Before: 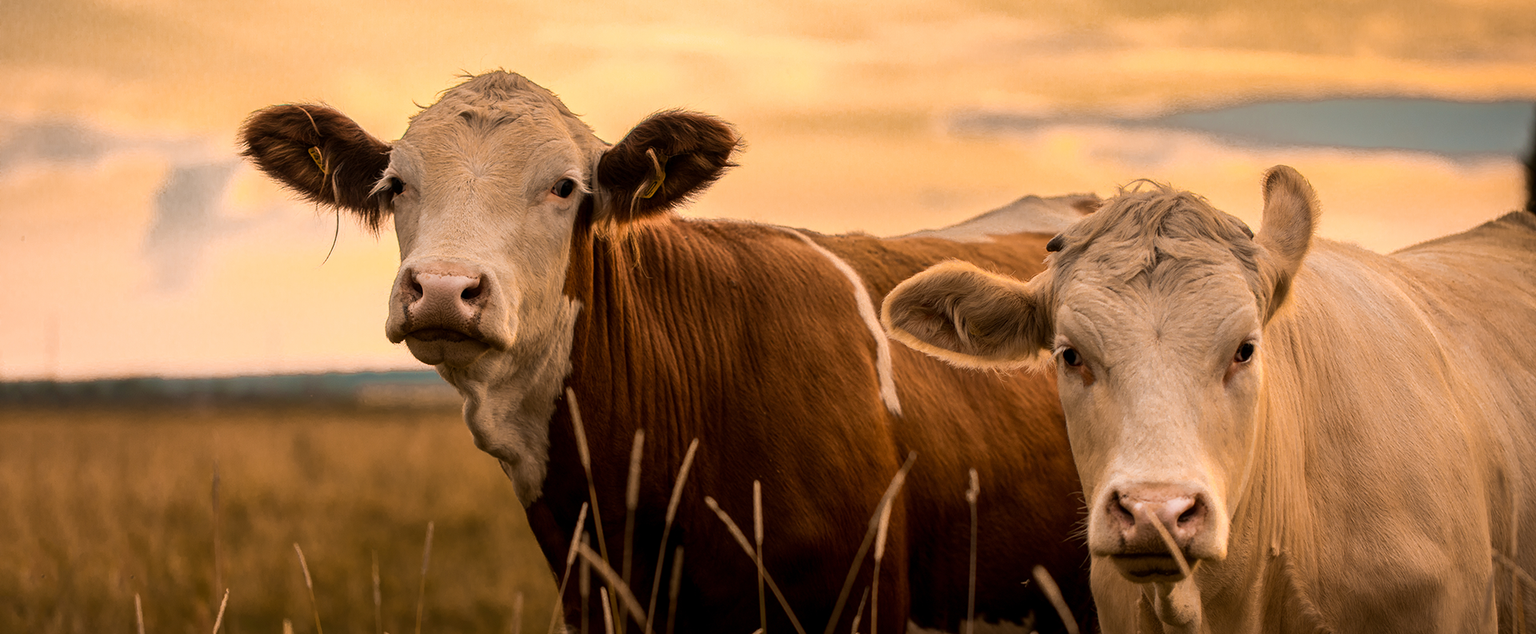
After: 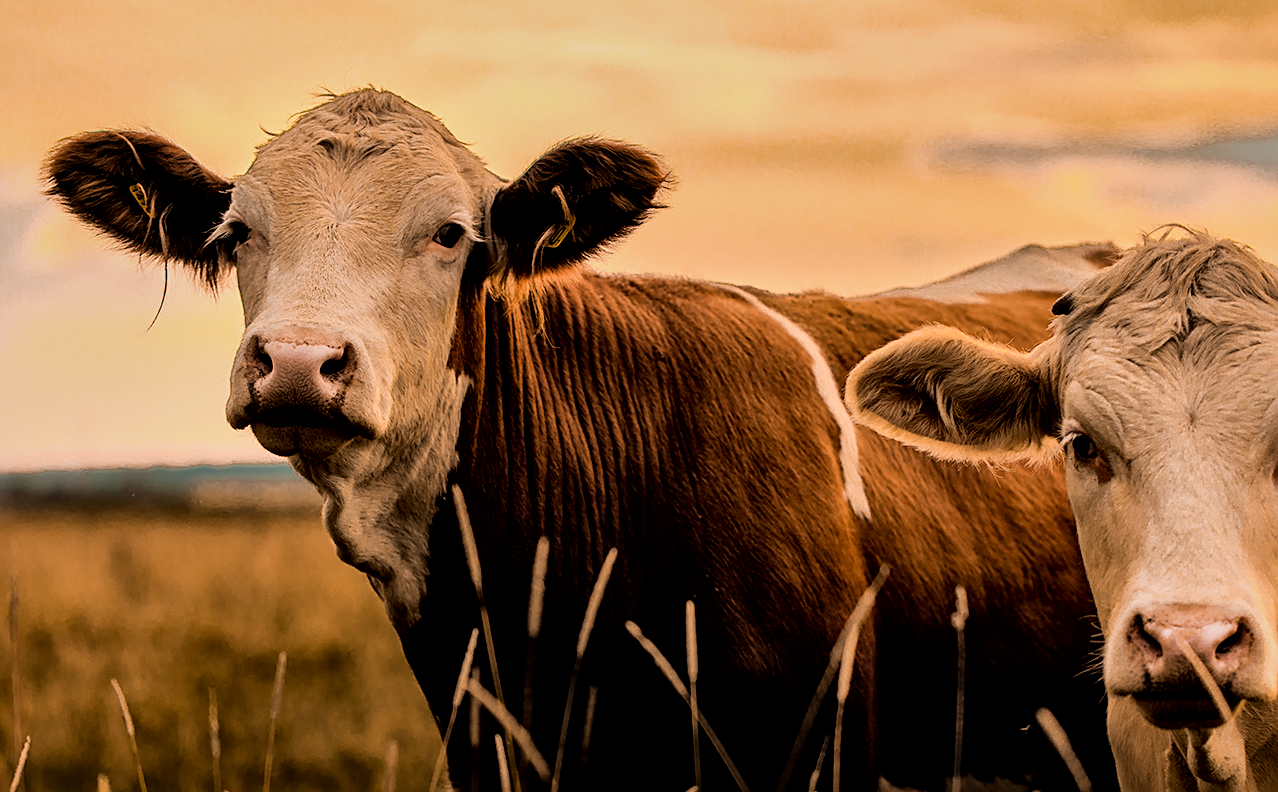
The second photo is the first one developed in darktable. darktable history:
filmic rgb: black relative exposure -4.4 EV, white relative exposure 5.03 EV, threshold 2.96 EV, hardness 2.22, latitude 39.15%, contrast 1.147, highlights saturation mix 10.52%, shadows ↔ highlights balance 1%, contrast in shadows safe, enable highlight reconstruction true
exposure: exposure 0.161 EV, compensate exposure bias true, compensate highlight preservation false
crop and rotate: left 13.351%, right 20.035%
sharpen: on, module defaults
contrast brightness saturation: saturation 0.131
local contrast: mode bilateral grid, contrast 24, coarseness 47, detail 152%, midtone range 0.2
